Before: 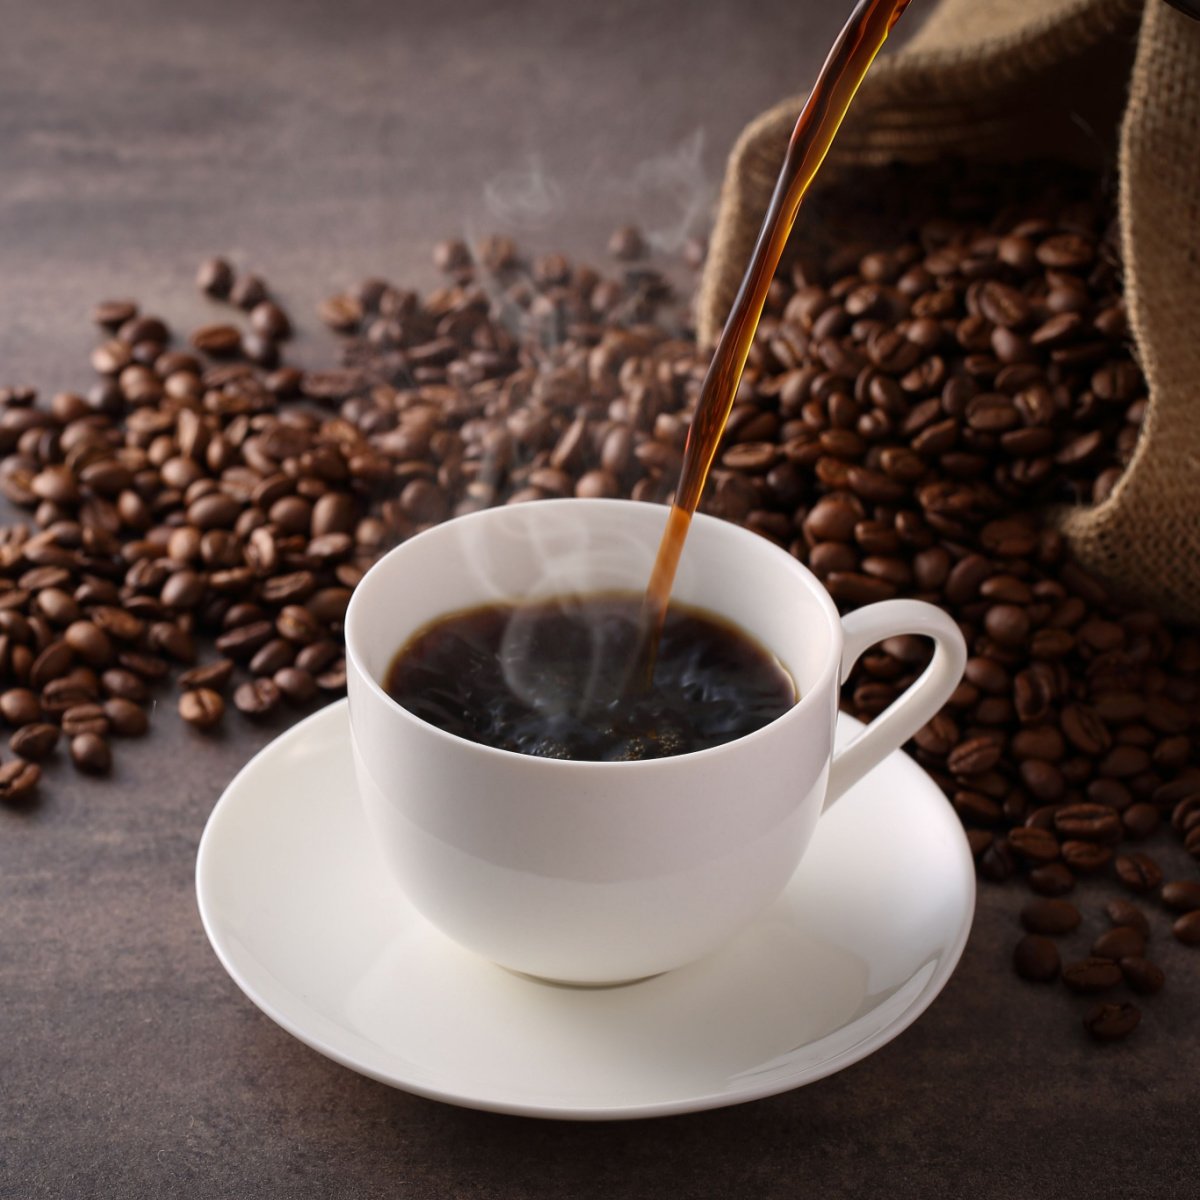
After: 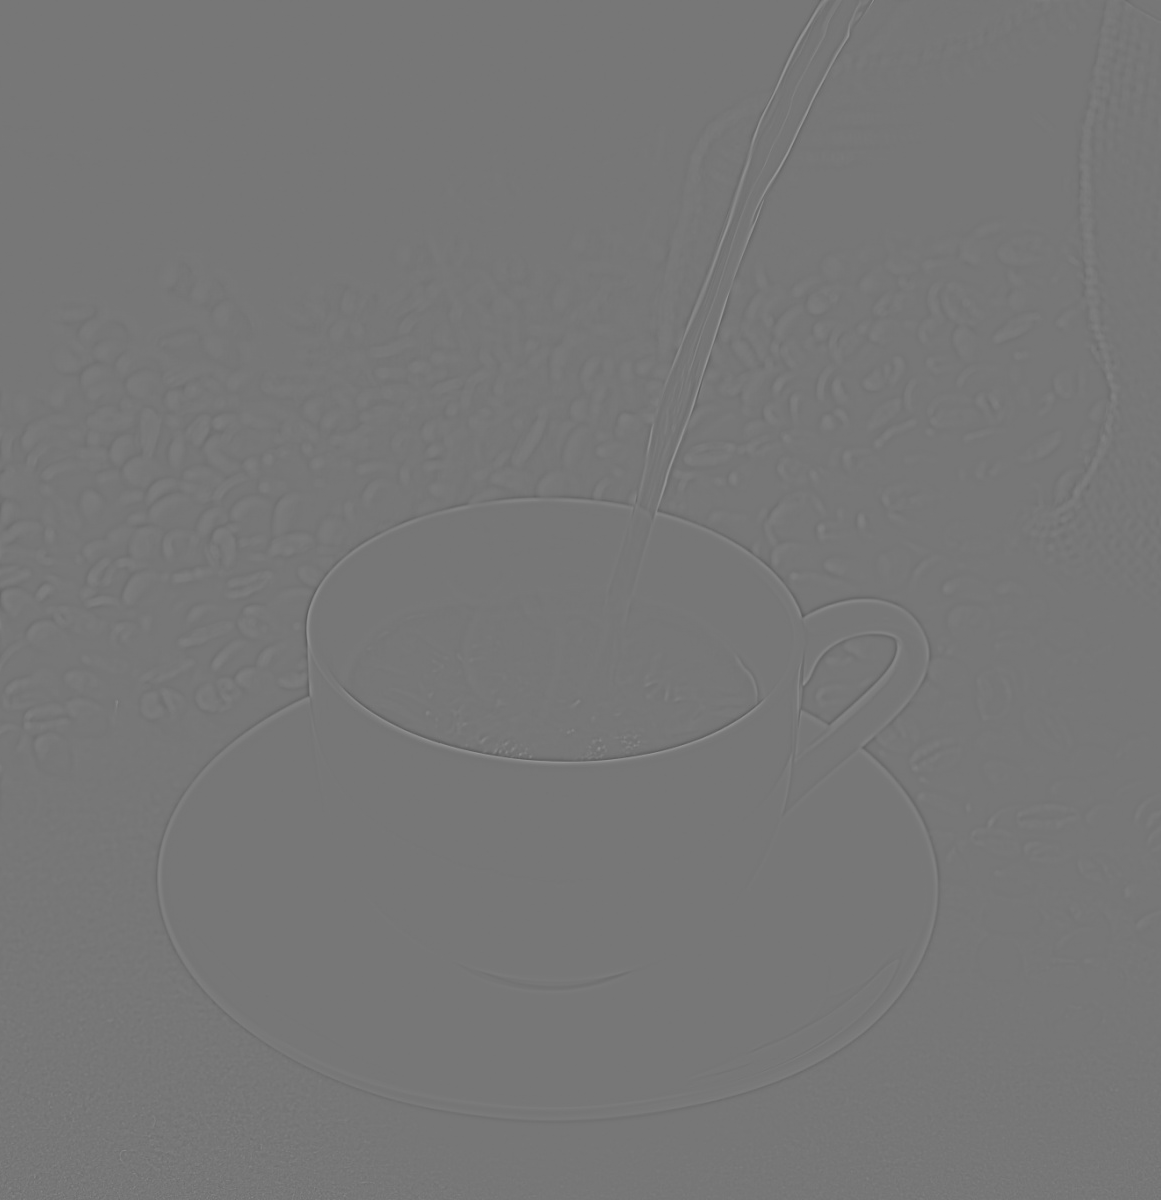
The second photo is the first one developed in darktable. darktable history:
highpass: sharpness 5.84%, contrast boost 8.44%
color balance rgb: linear chroma grading › global chroma 15%, perceptual saturation grading › global saturation 30%
crop and rotate: left 3.238%
